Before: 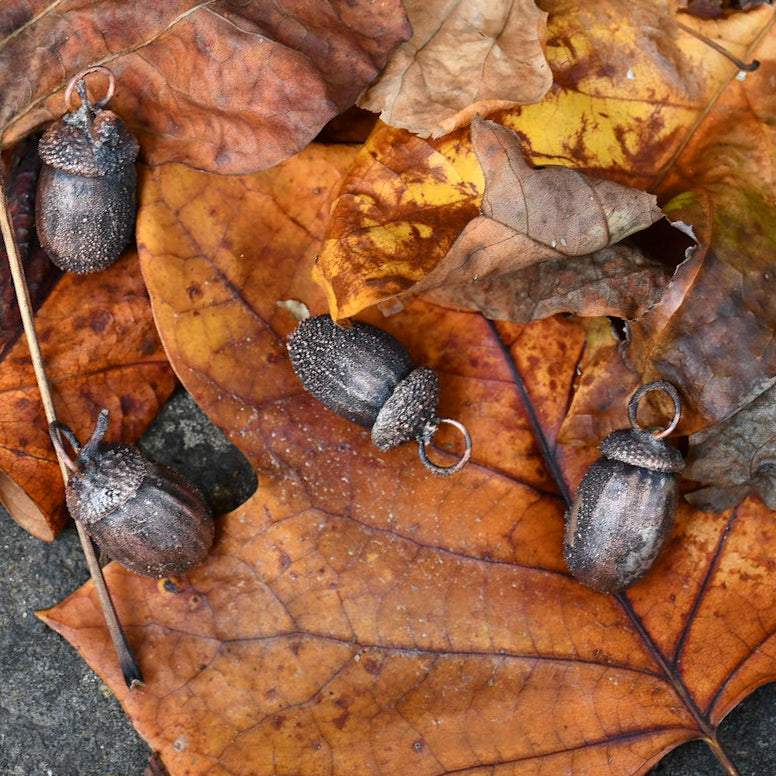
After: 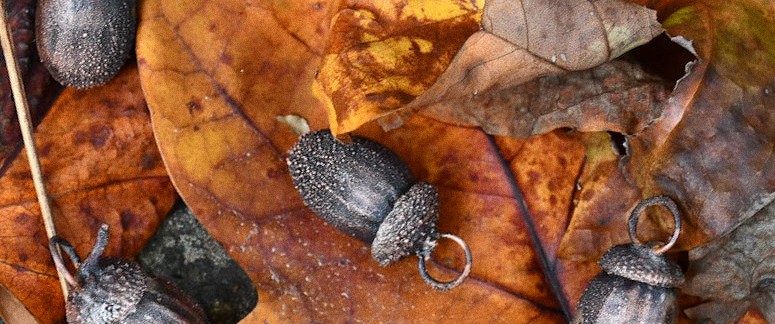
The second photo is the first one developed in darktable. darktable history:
grain: on, module defaults
crop and rotate: top 23.84%, bottom 34.294%
